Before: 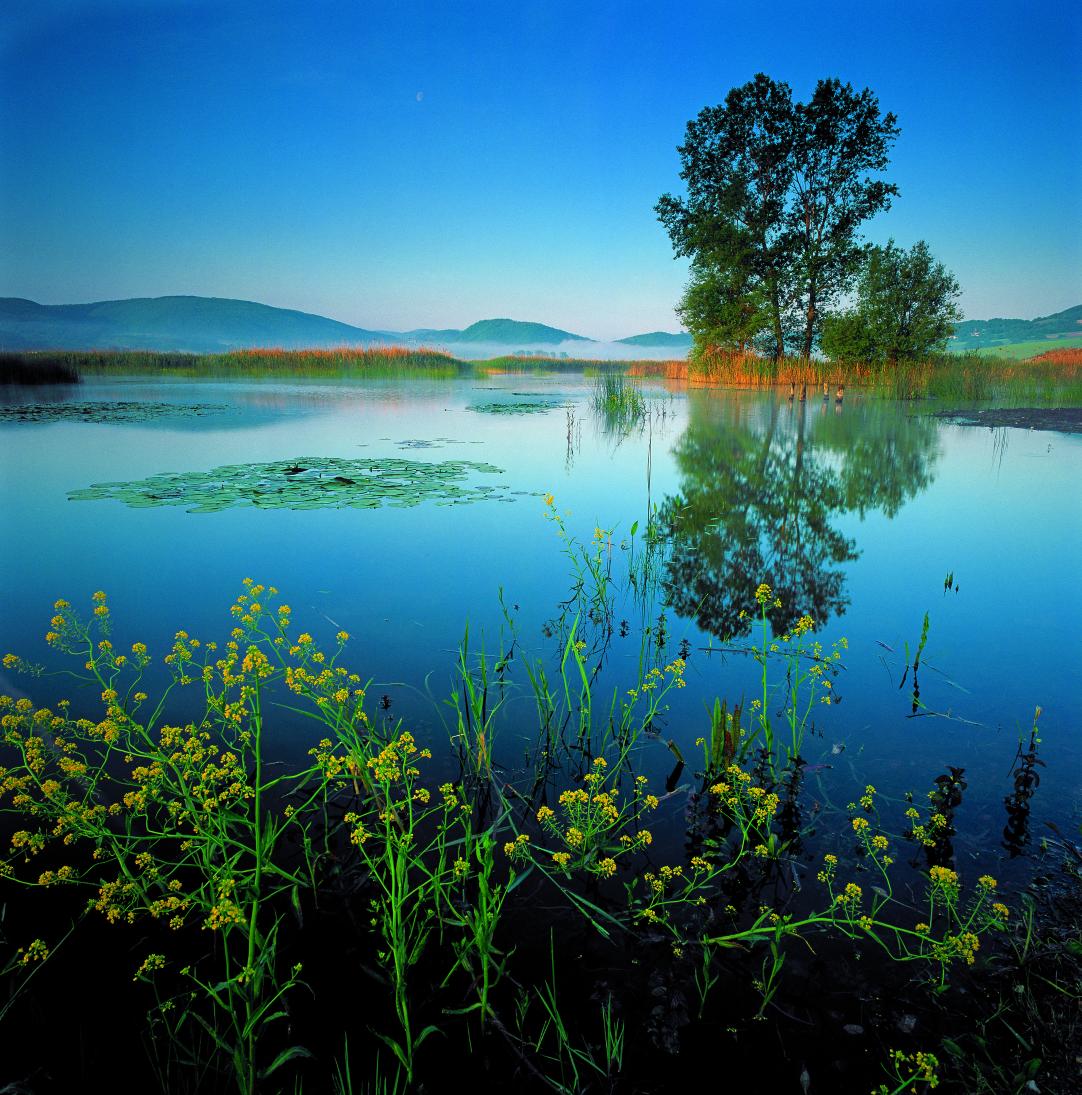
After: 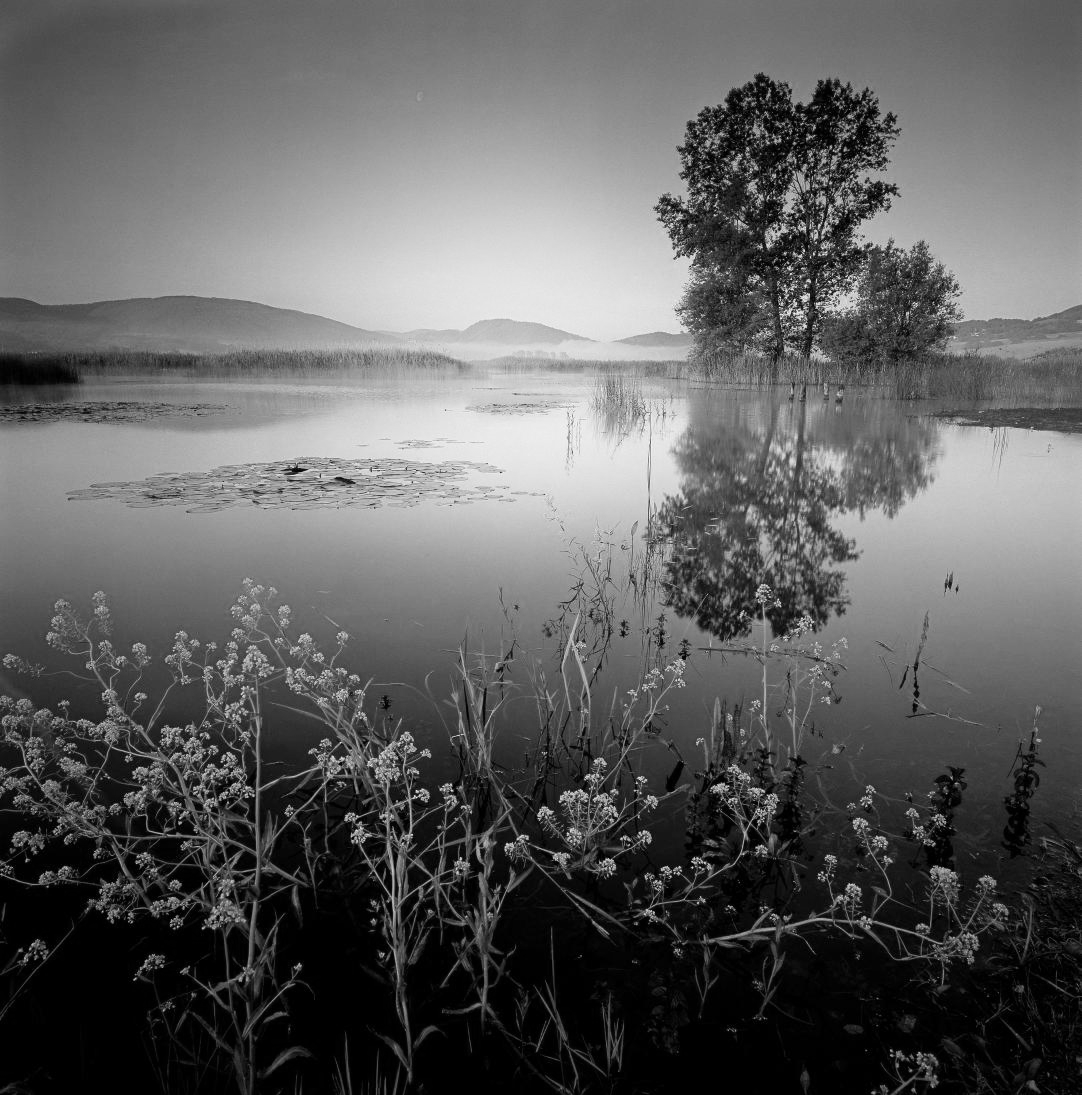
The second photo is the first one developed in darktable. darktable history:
shadows and highlights: shadows -21.3, highlights 100, soften with gaussian
monochrome: on, module defaults
